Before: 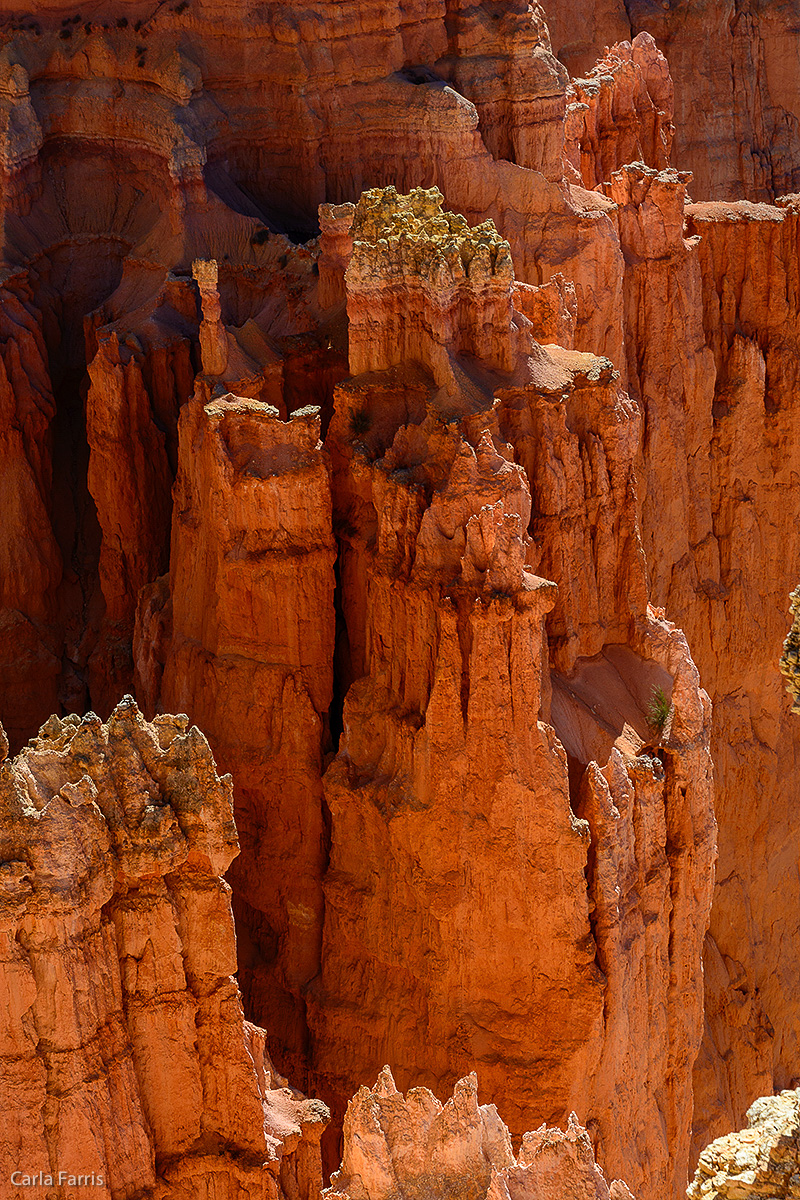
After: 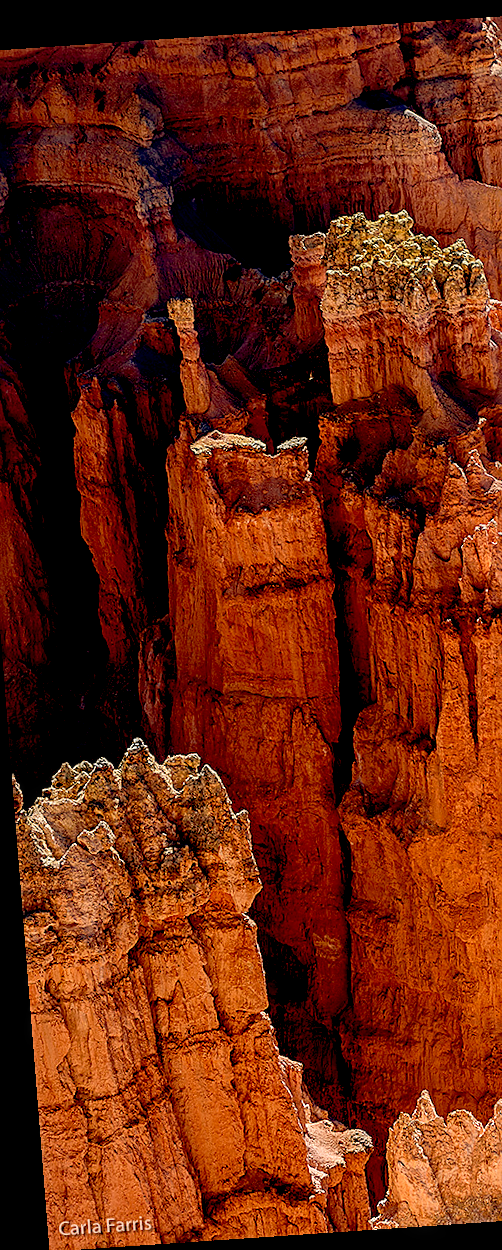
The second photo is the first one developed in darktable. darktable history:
rotate and perspective: rotation -4.2°, shear 0.006, automatic cropping off
crop: left 5.114%, right 38.589%
local contrast: detail 130%
sharpen: on, module defaults
tone equalizer: -8 EV -0.55 EV
color balance: lift [0.975, 0.993, 1, 1.015], gamma [1.1, 1, 1, 0.945], gain [1, 1.04, 1, 0.95]
